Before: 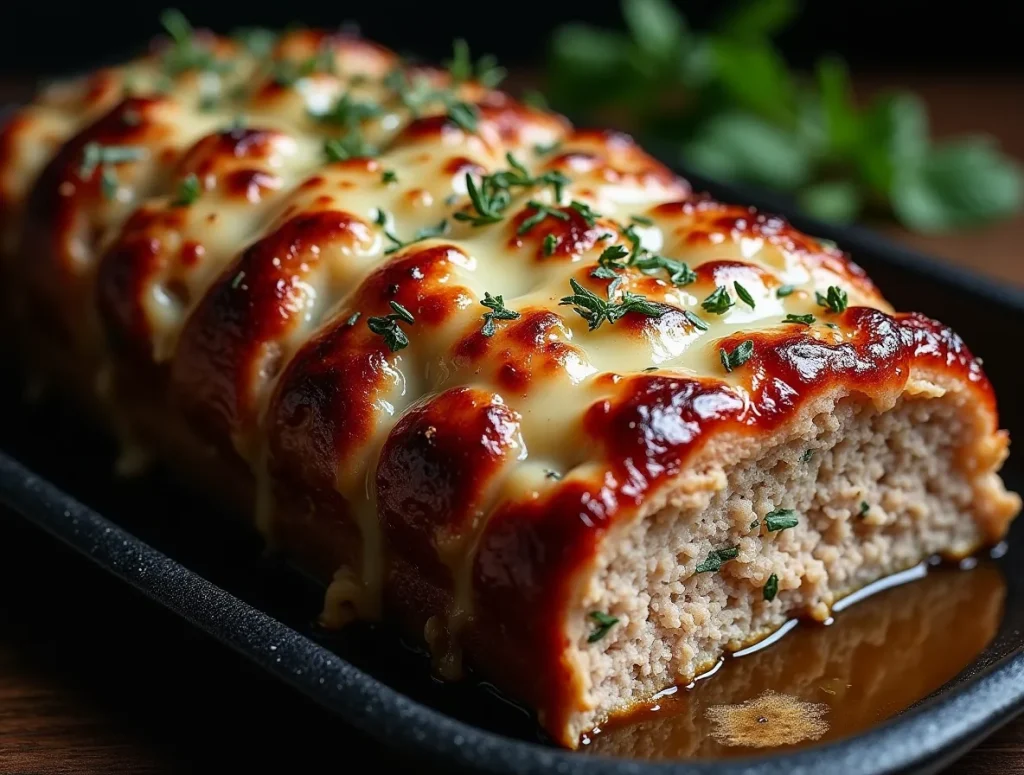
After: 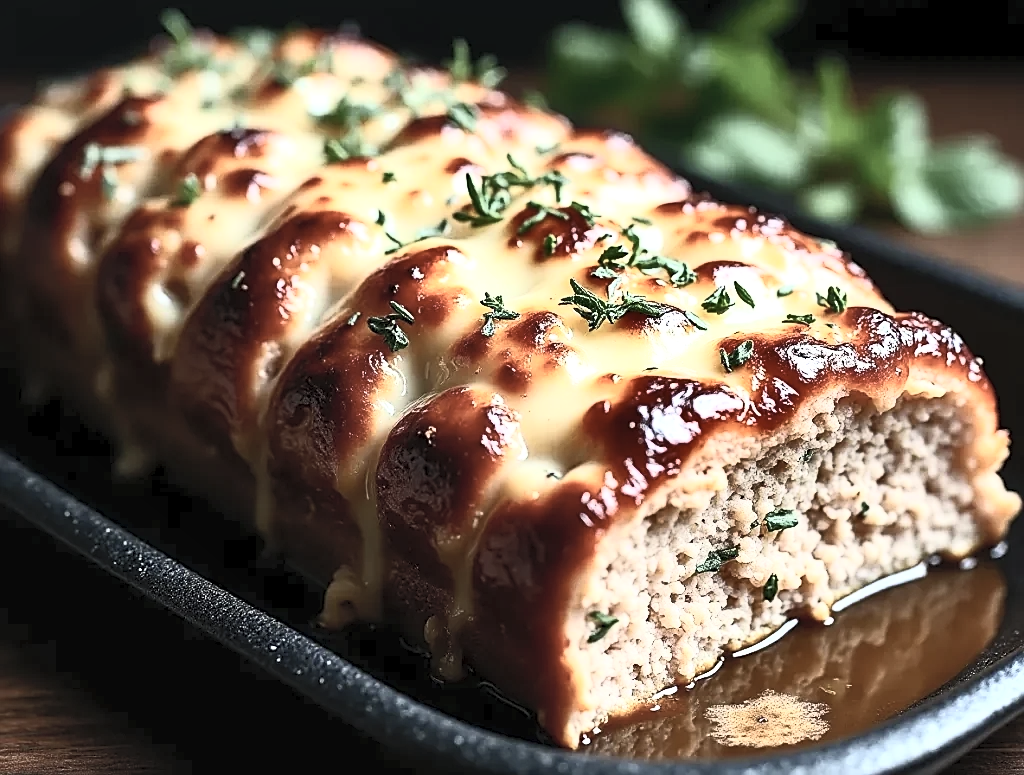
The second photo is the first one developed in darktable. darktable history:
shadows and highlights: shadows 24.25, highlights -78.95, soften with gaussian
sharpen: amount 0.5
contrast brightness saturation: contrast 0.565, brightness 0.571, saturation -0.33
exposure: black level correction 0.001, exposure 0.498 EV, compensate highlight preservation false
color zones: curves: ch0 [(0.068, 0.464) (0.25, 0.5) (0.48, 0.508) (0.75, 0.536) (0.886, 0.476) (0.967, 0.456)]; ch1 [(0.066, 0.456) (0.25, 0.5) (0.616, 0.508) (0.746, 0.56) (0.934, 0.444)]
